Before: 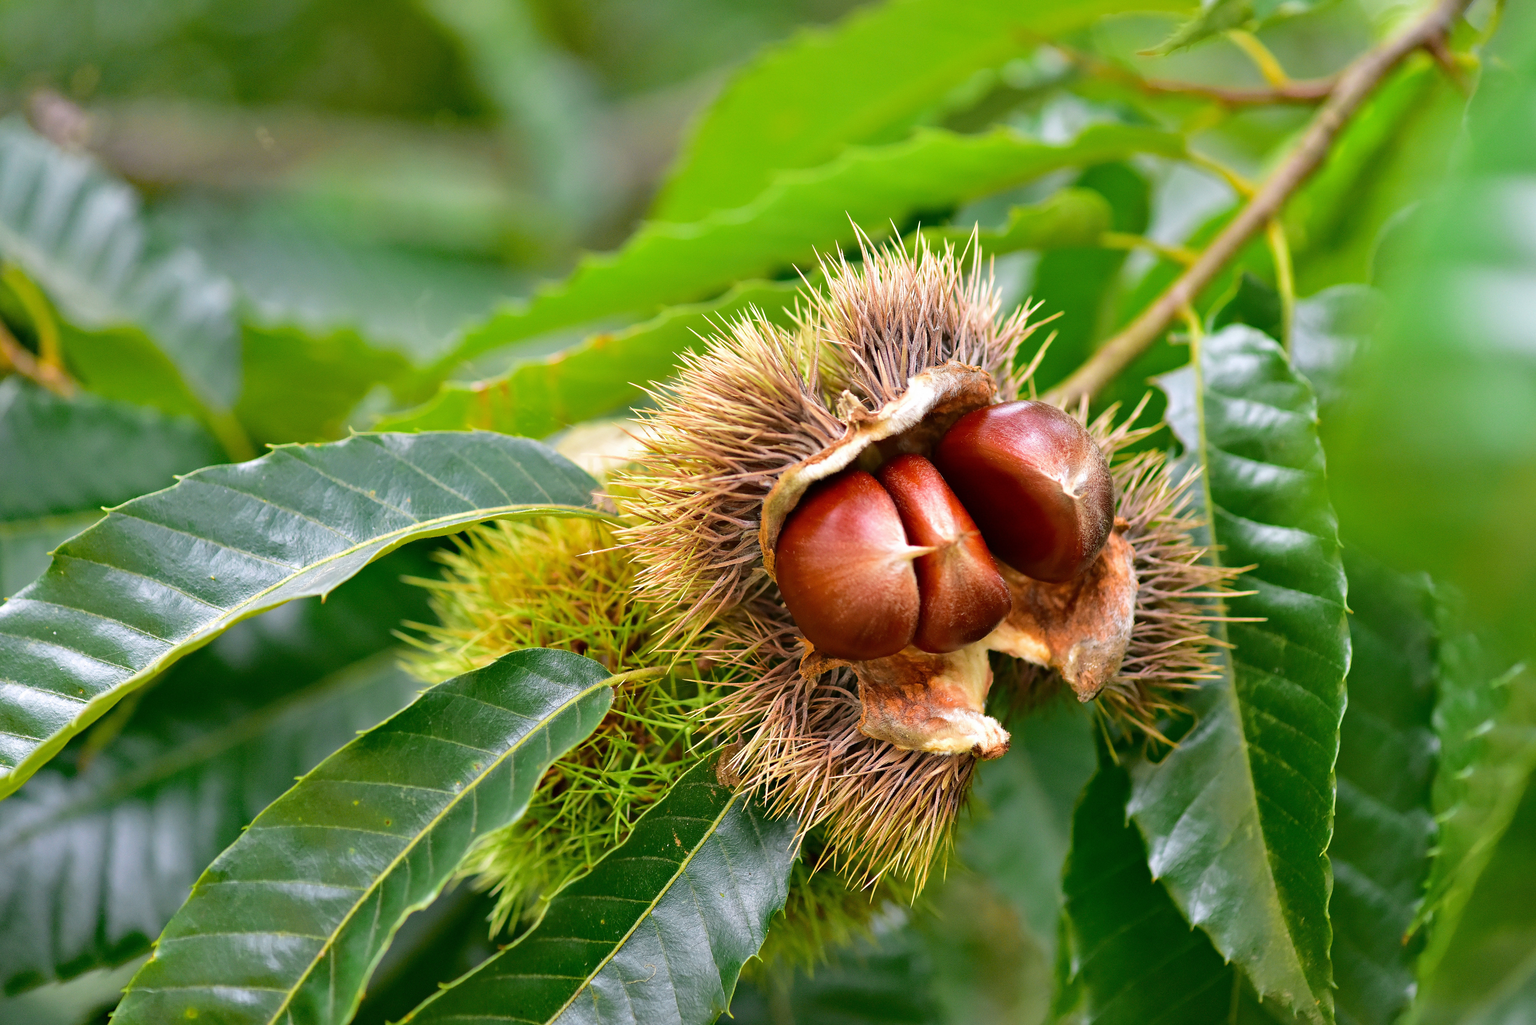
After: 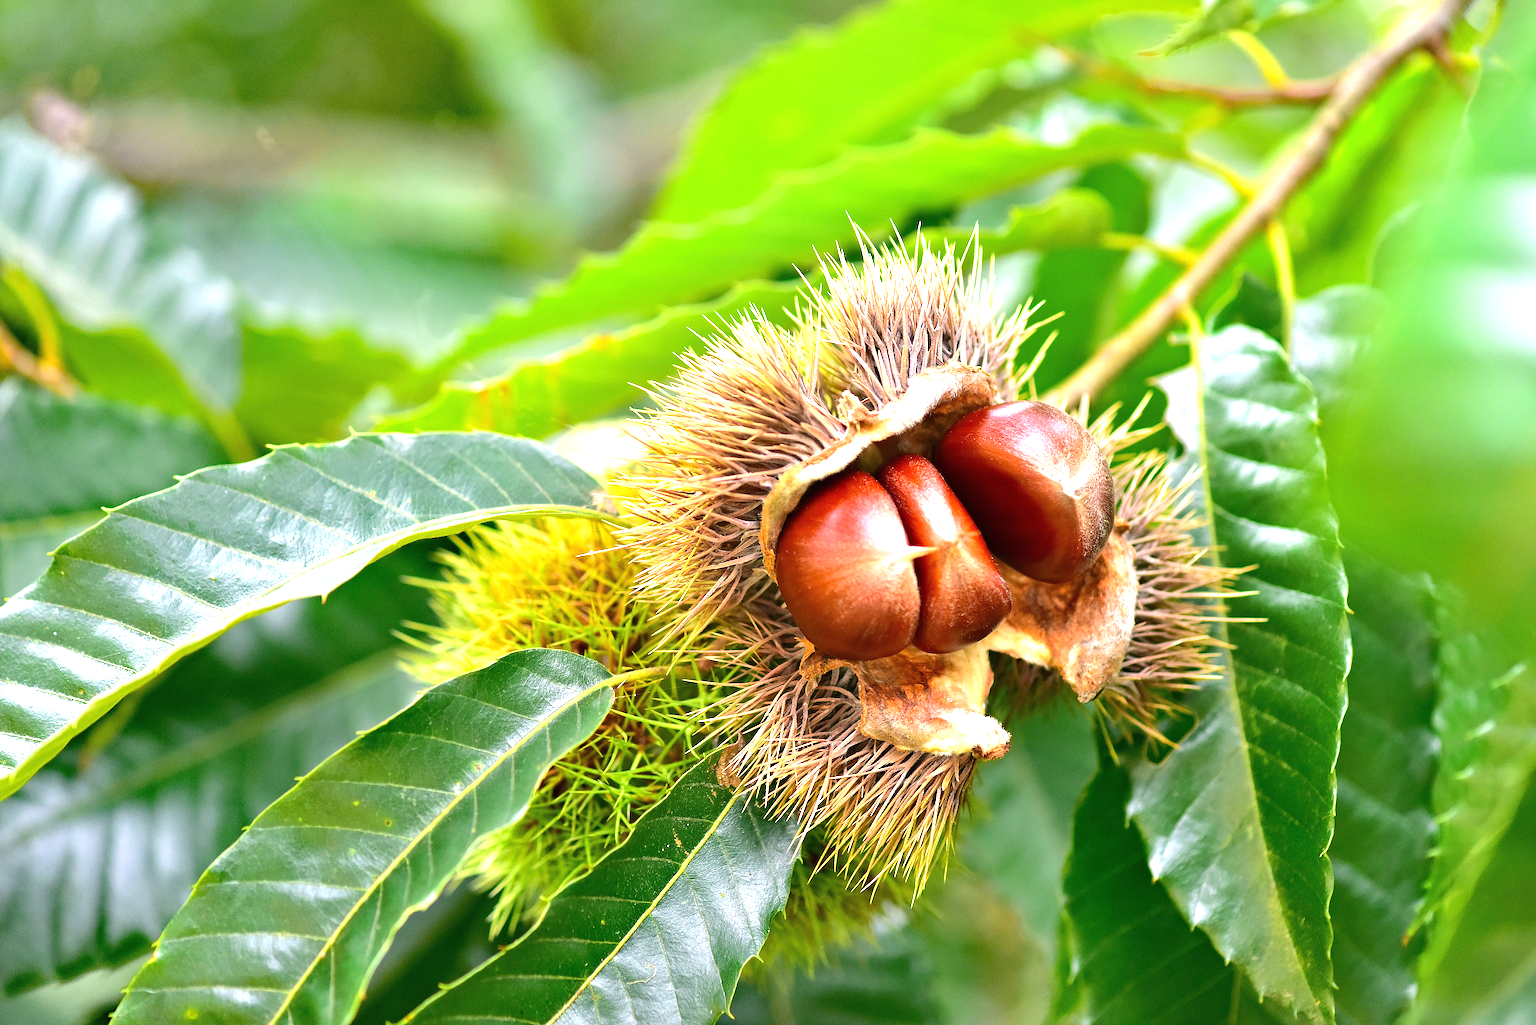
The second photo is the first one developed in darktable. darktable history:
exposure: black level correction 0, exposure 1.015 EV, compensate exposure bias true, compensate highlight preservation false
sharpen: on, module defaults
